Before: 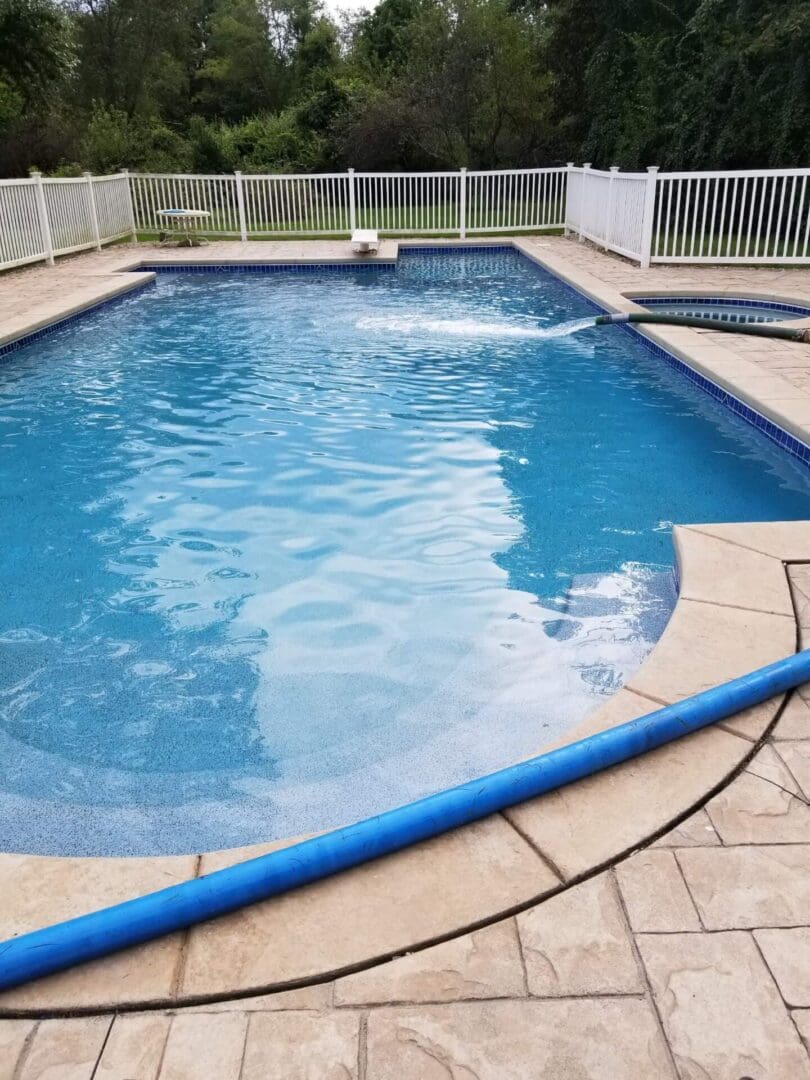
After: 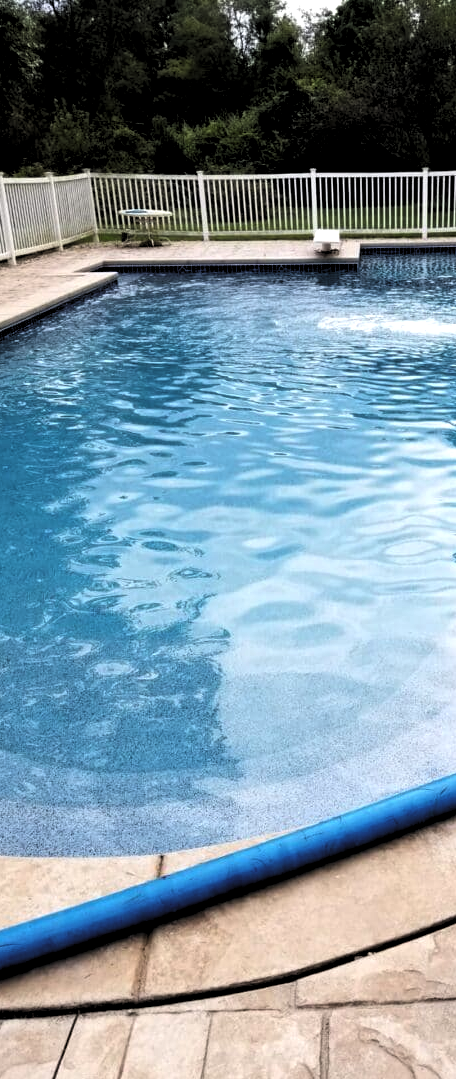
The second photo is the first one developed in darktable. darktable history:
crop: left 4.766%, right 38.89%
levels: levels [0.182, 0.542, 0.902]
